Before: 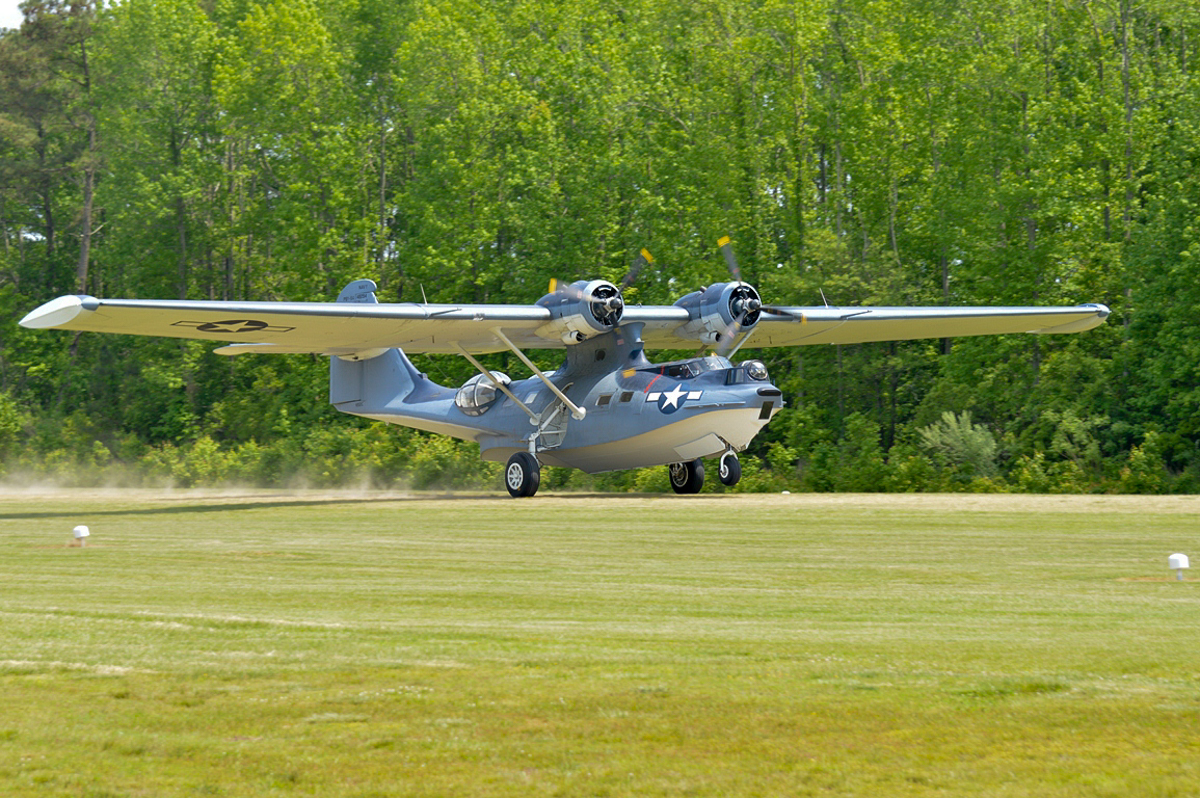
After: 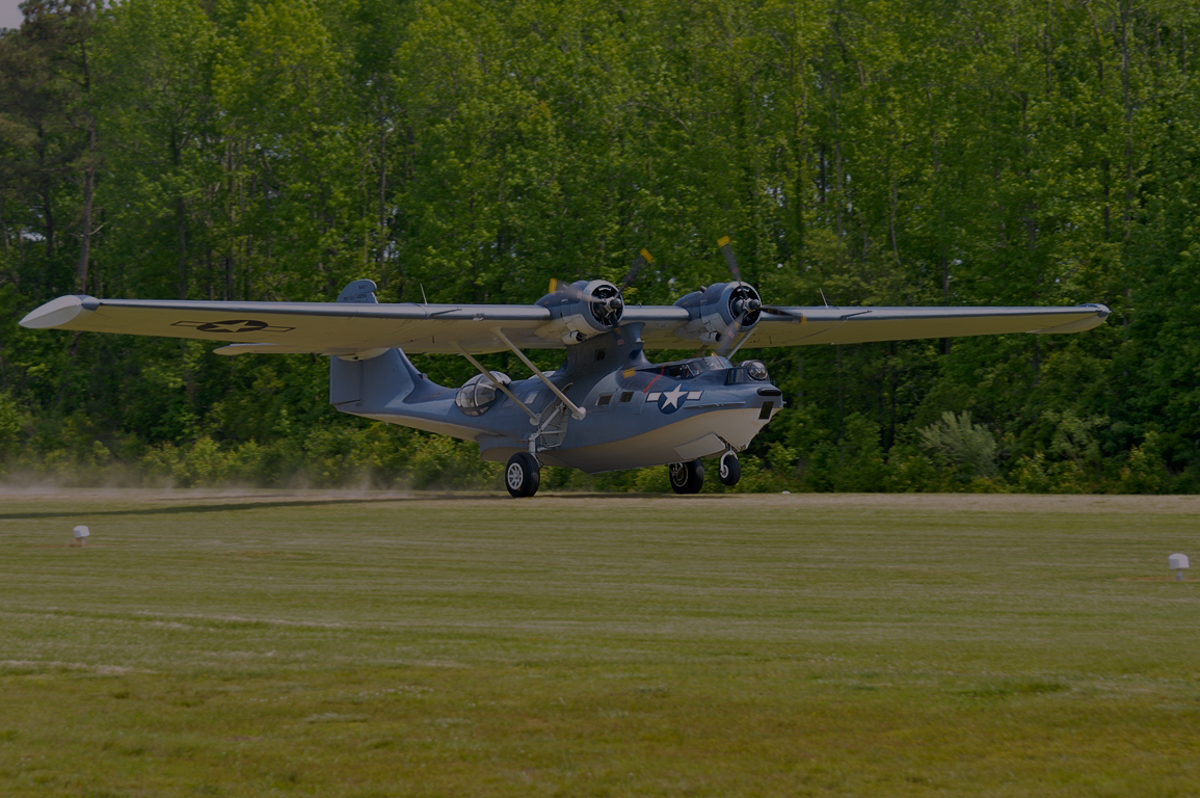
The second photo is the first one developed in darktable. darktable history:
exposure: exposure -2.002 EV, compensate highlight preservation false
white balance: red 1.05, blue 1.072
